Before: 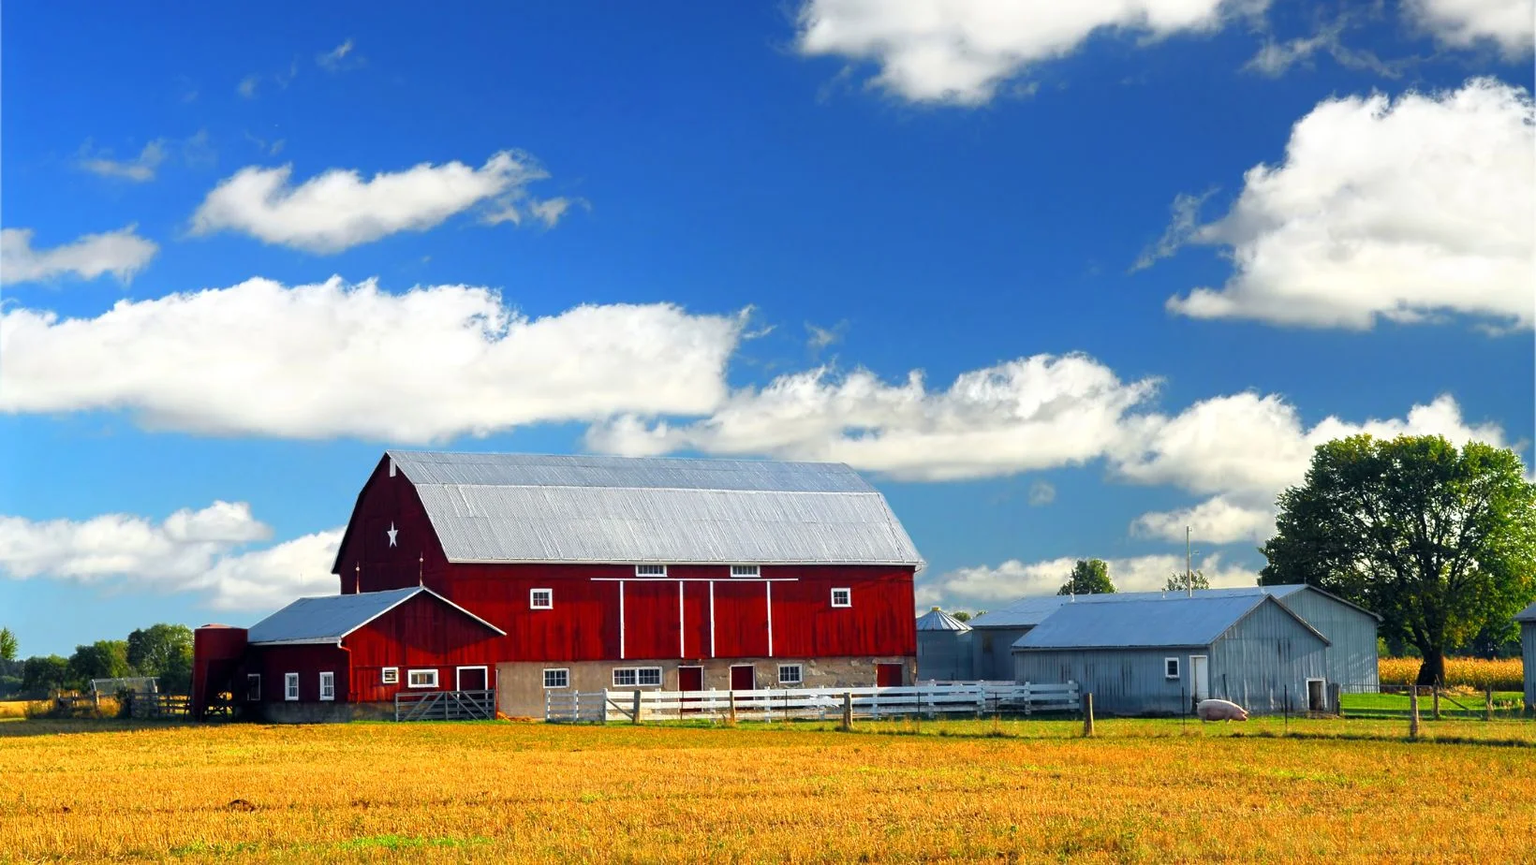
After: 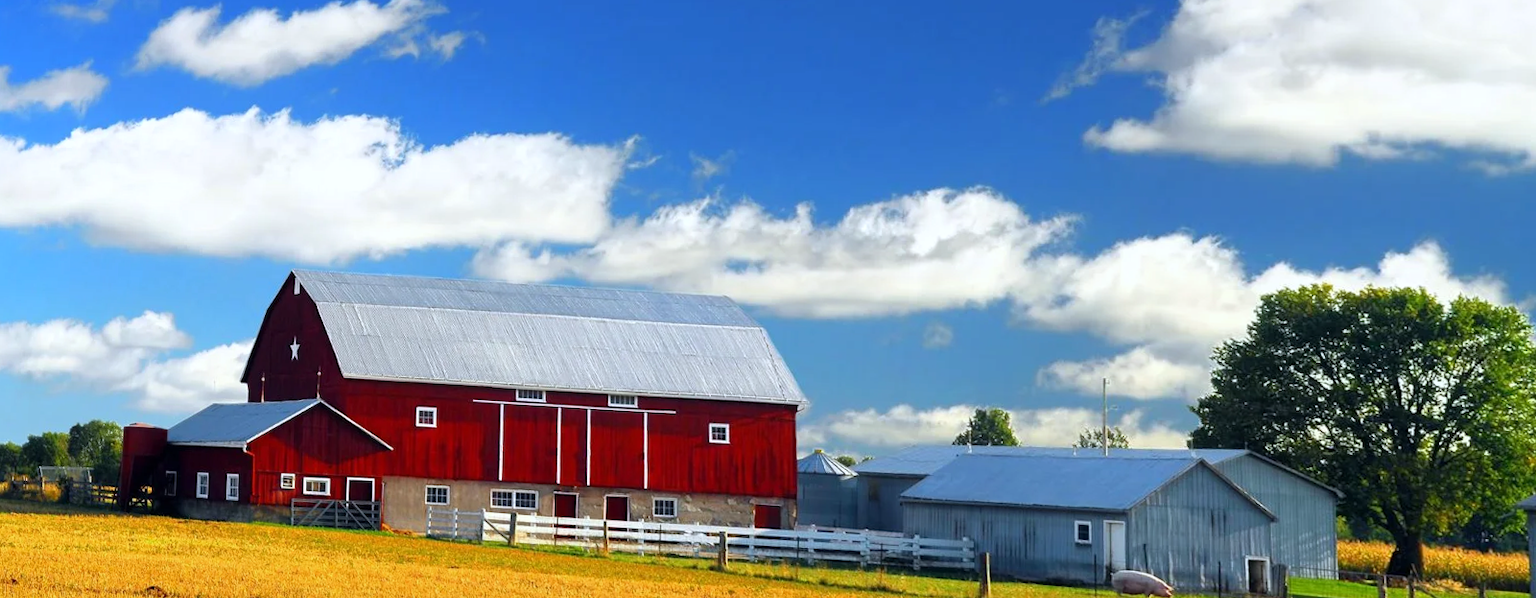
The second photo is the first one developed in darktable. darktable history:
white balance: red 0.974, blue 1.044
crop and rotate: top 15.774%, bottom 5.506%
rotate and perspective: rotation 1.69°, lens shift (vertical) -0.023, lens shift (horizontal) -0.291, crop left 0.025, crop right 0.988, crop top 0.092, crop bottom 0.842
